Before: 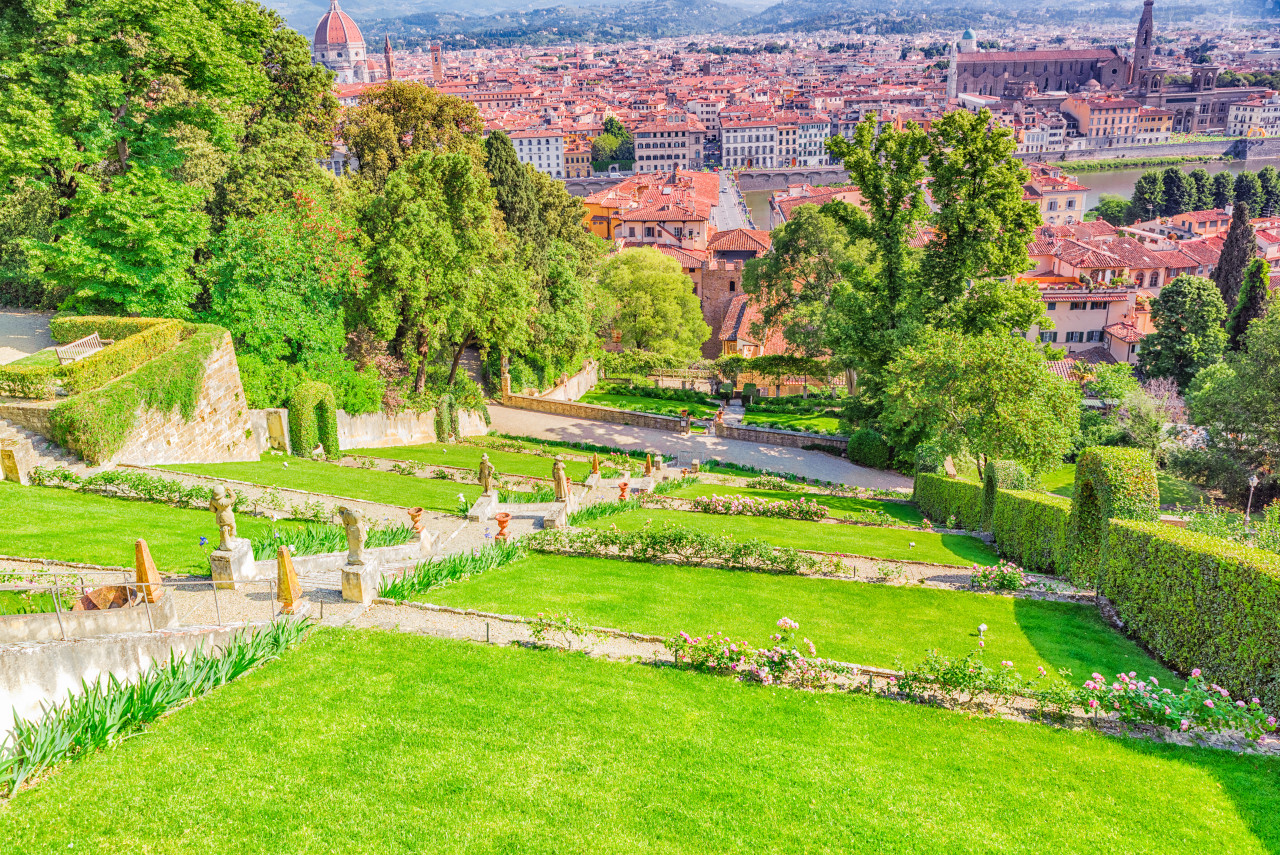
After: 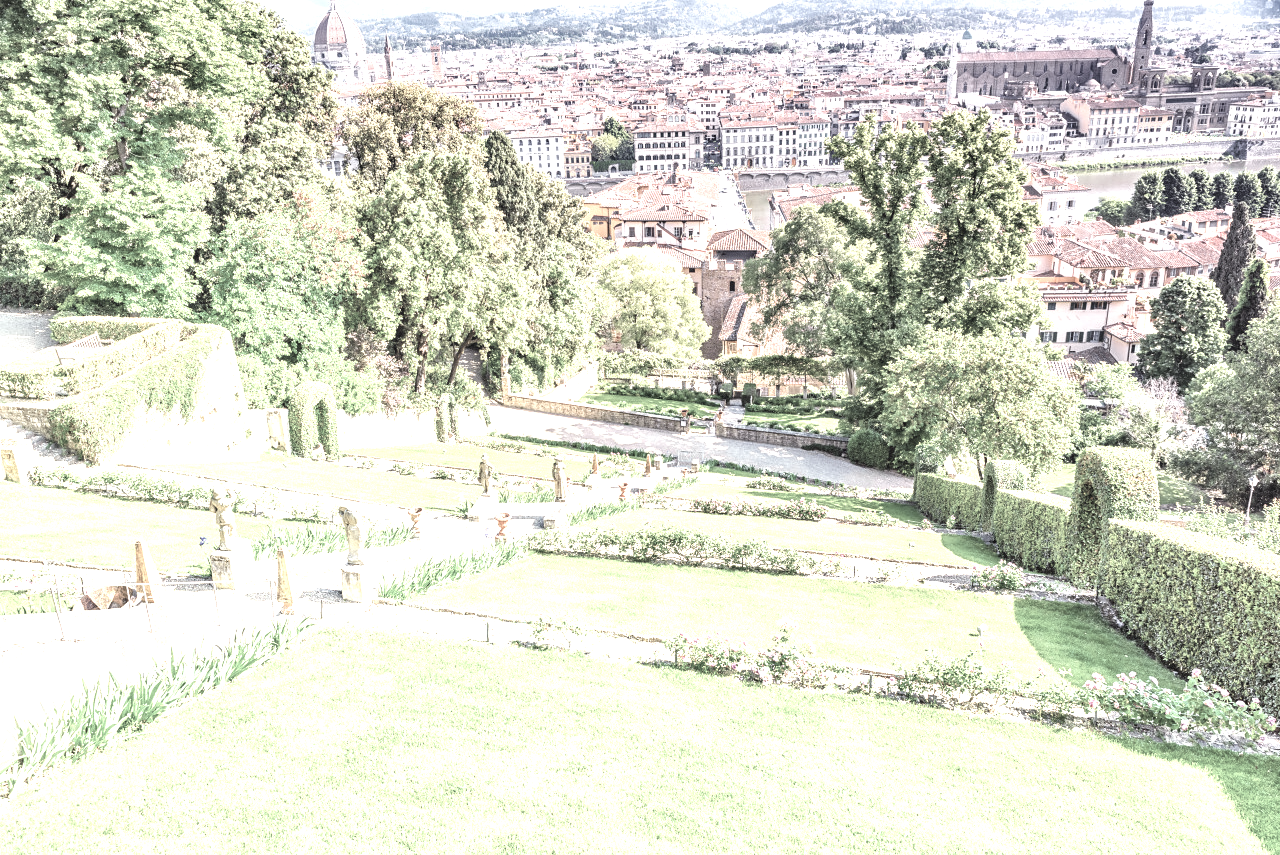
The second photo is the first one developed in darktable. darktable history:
color correction: highlights b* -0.036, saturation 0.27
exposure: black level correction -0.002, exposure 1.336 EV, compensate highlight preservation false
